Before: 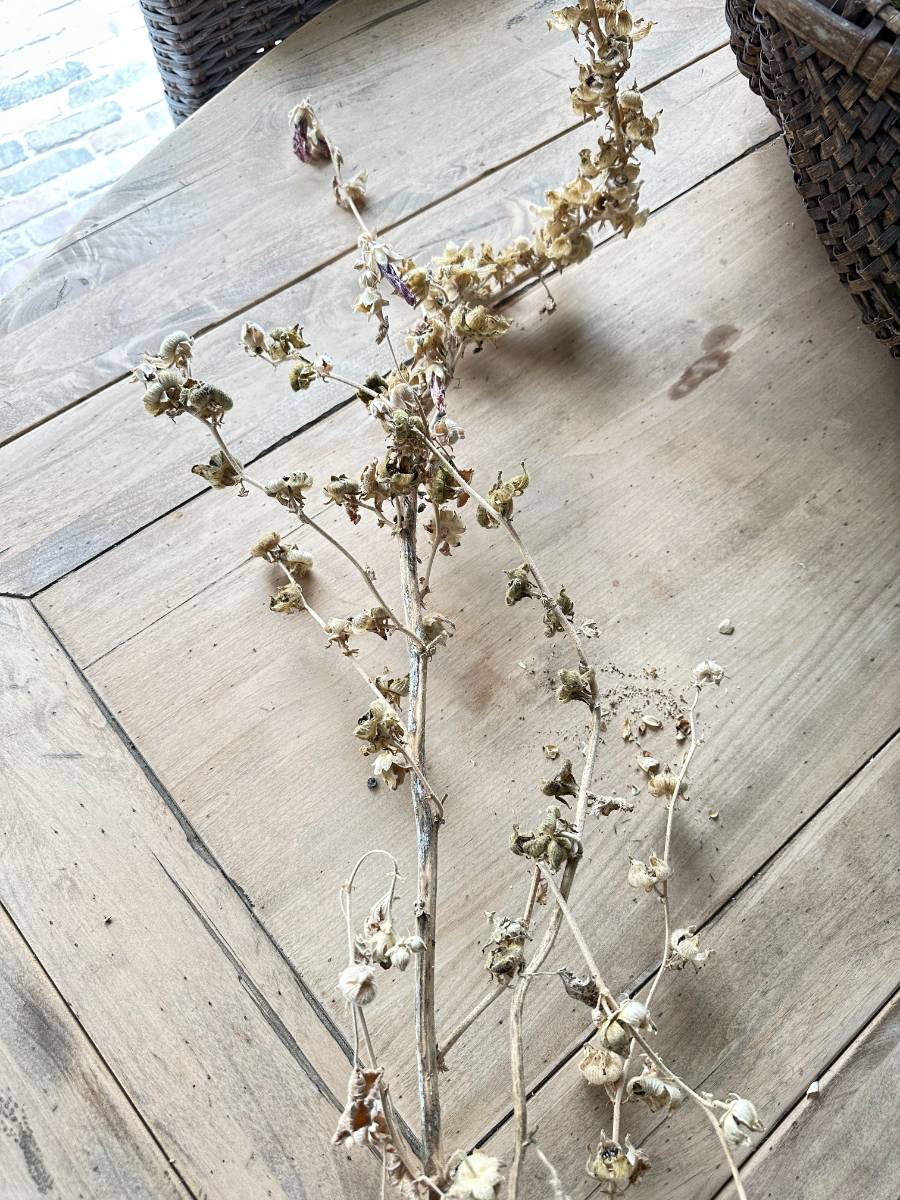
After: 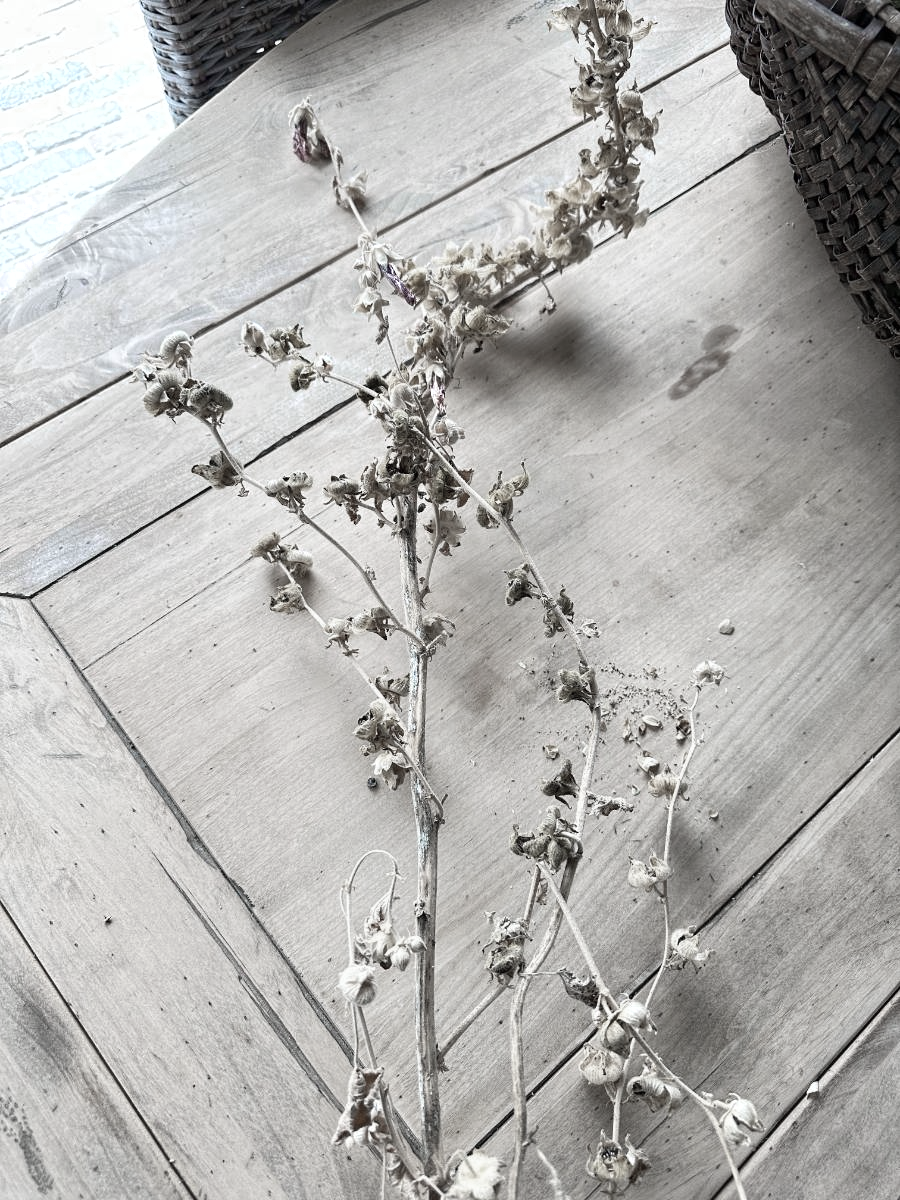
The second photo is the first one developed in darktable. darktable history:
tone equalizer: on, module defaults
color zones: curves: ch0 [(0, 0.613) (0.01, 0.613) (0.245, 0.448) (0.498, 0.529) (0.642, 0.665) (0.879, 0.777) (0.99, 0.613)]; ch1 [(0, 0.272) (0.219, 0.127) (0.724, 0.346)]
